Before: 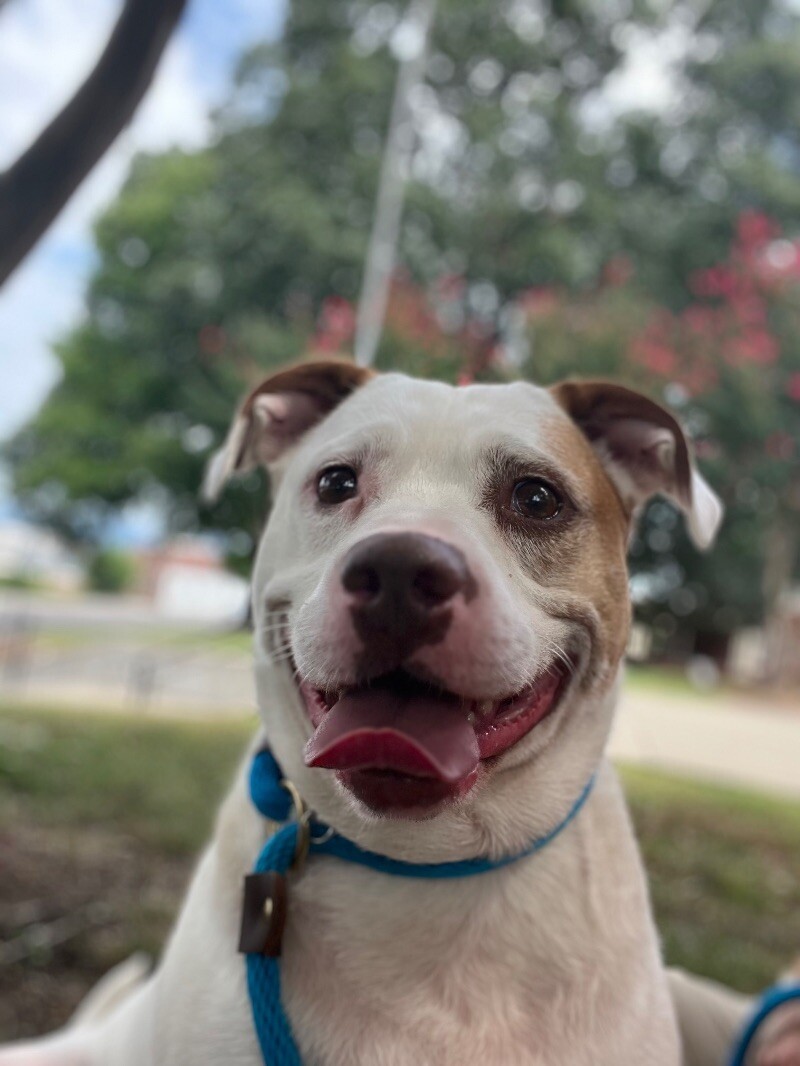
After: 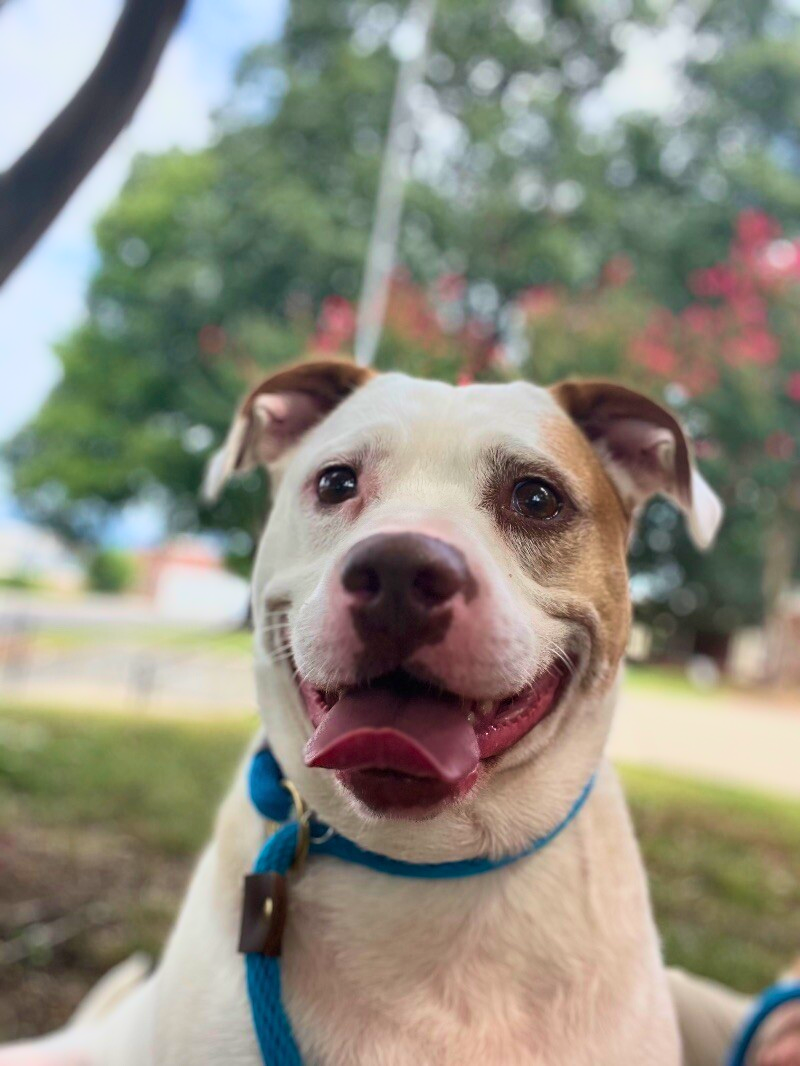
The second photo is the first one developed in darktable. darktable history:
velvia: strength 39.32%
base curve: curves: ch0 [(0, 0) (0.088, 0.125) (0.176, 0.251) (0.354, 0.501) (0.613, 0.749) (1, 0.877)]
